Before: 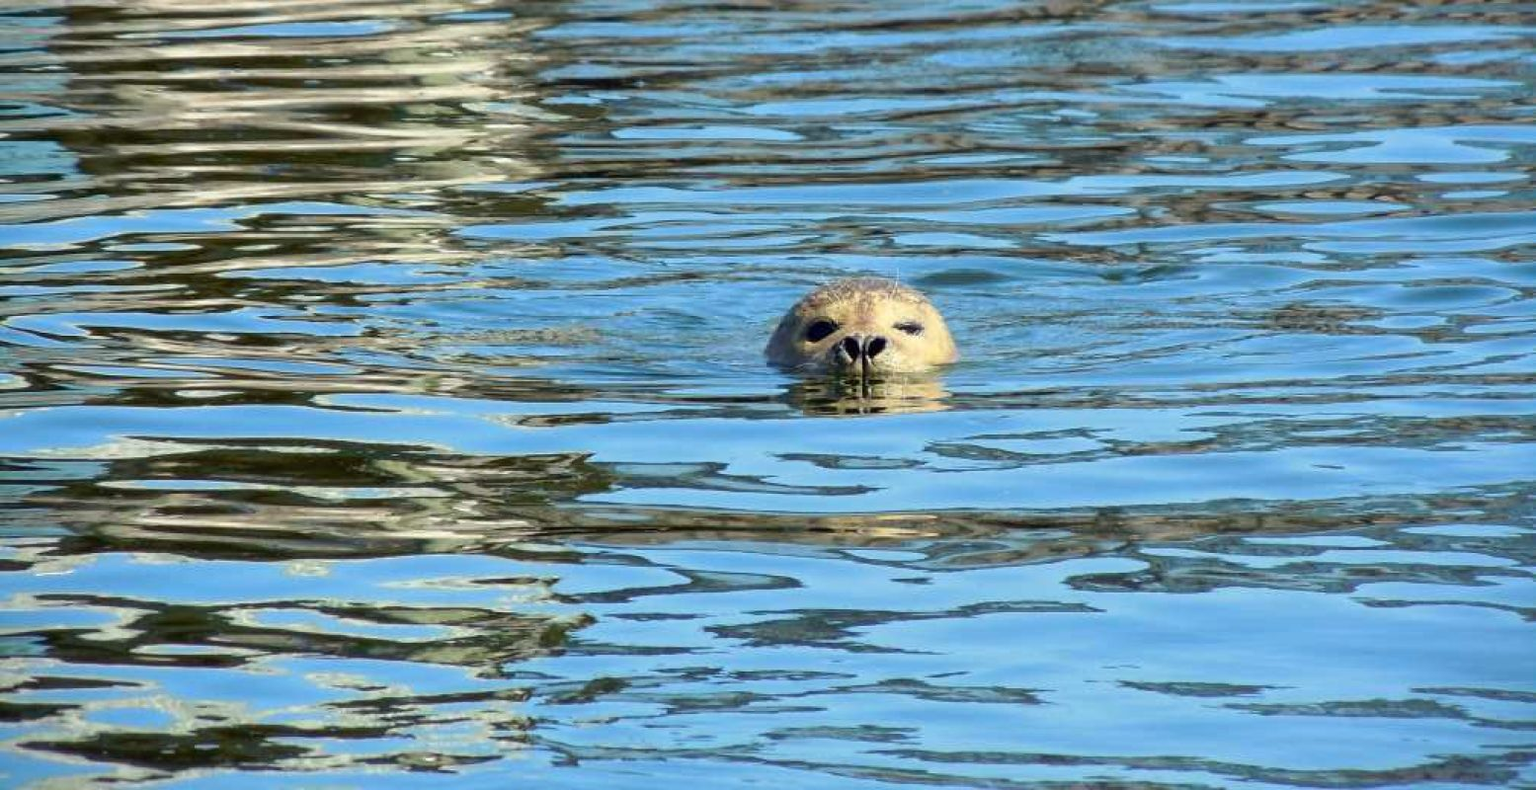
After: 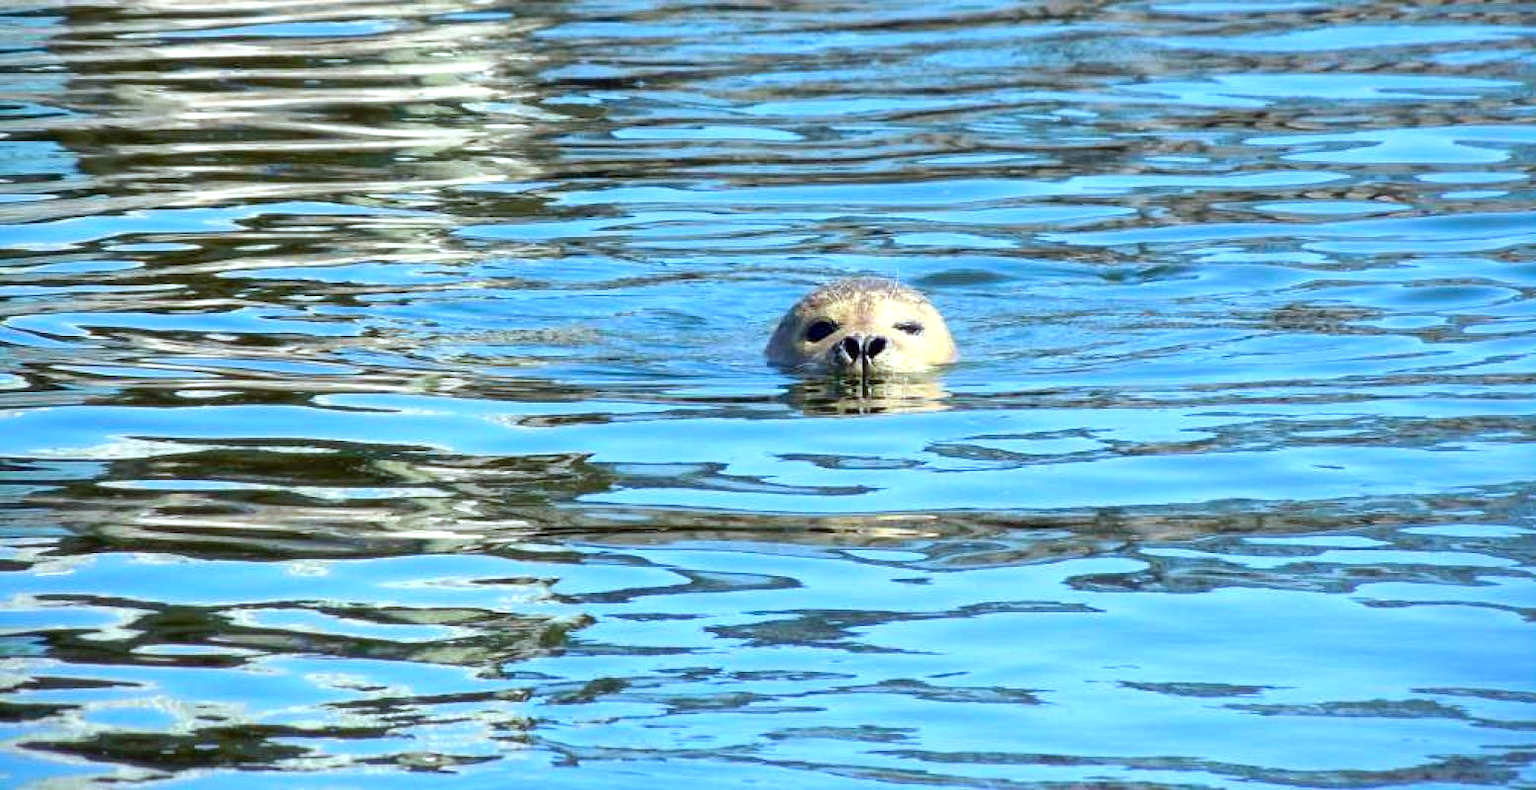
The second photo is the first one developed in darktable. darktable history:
color calibration: x 0.37, y 0.382, temperature 4313.32 K
exposure: black level correction 0.001, exposure 0.5 EV, compensate exposure bias true, compensate highlight preservation false
